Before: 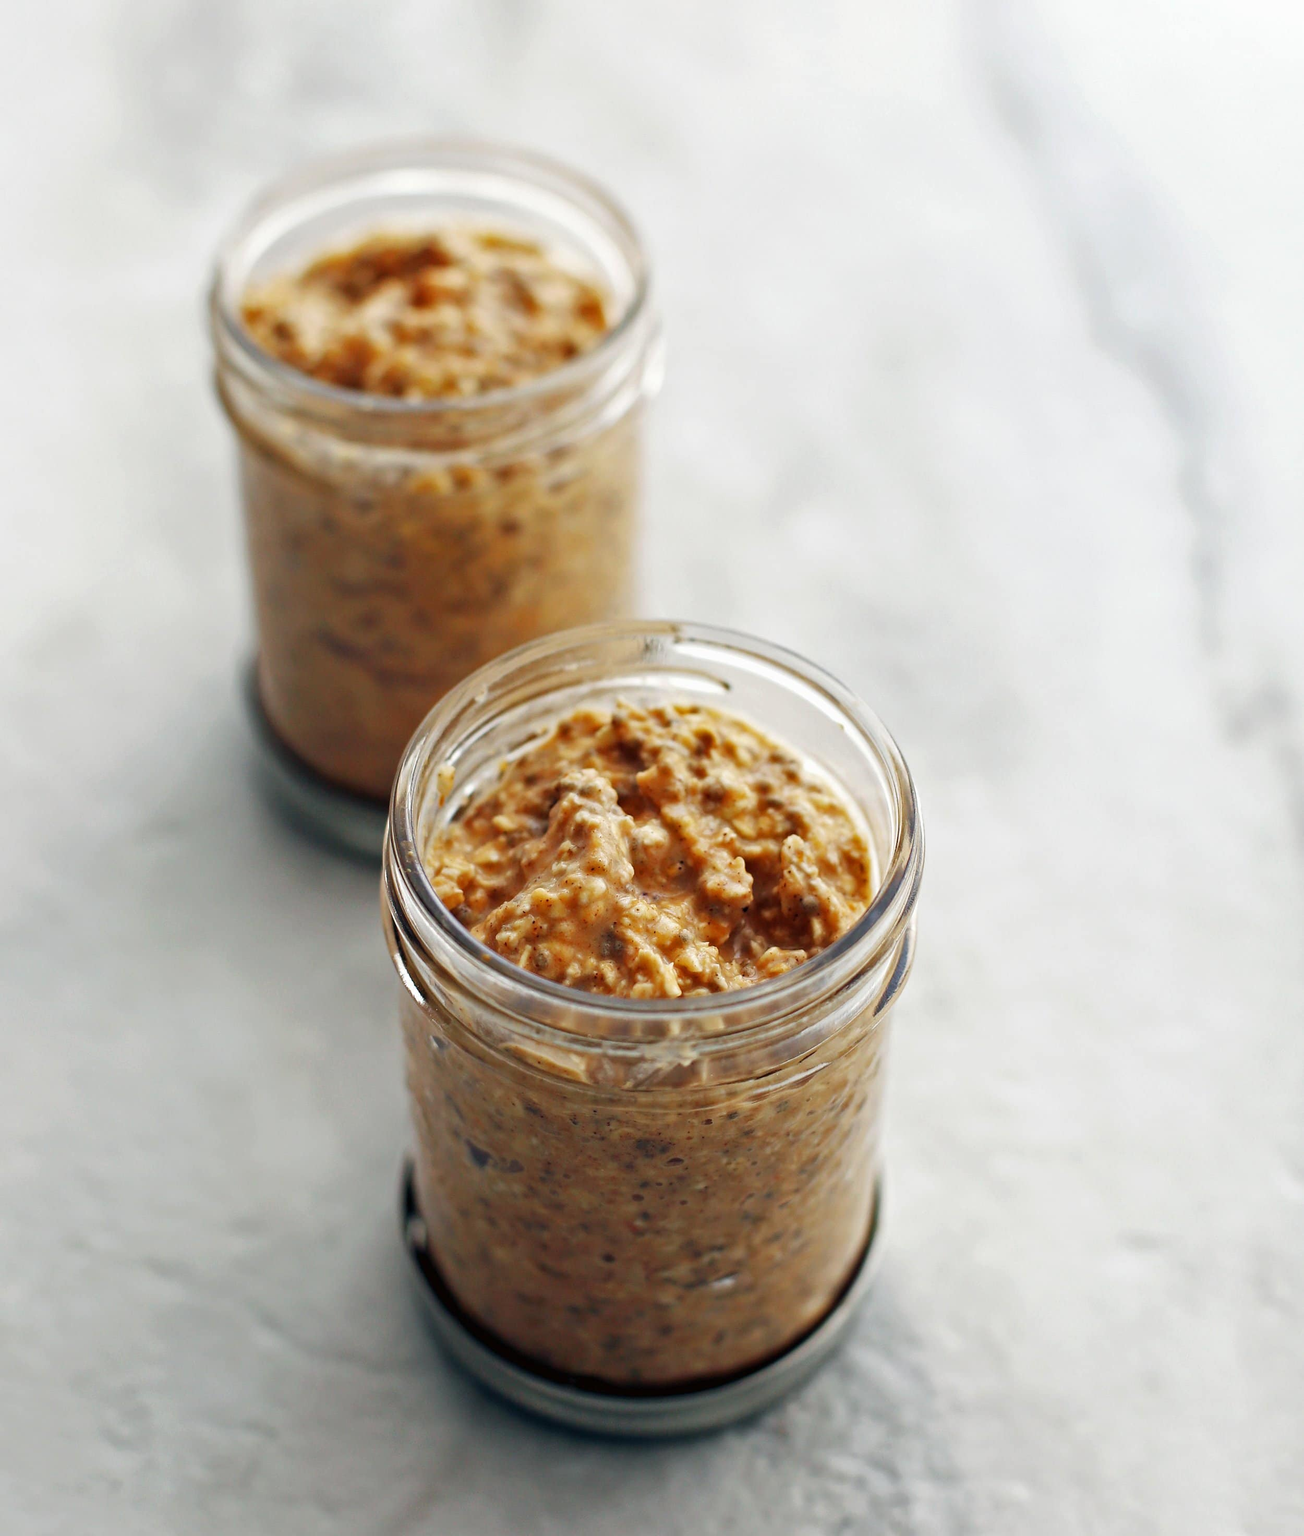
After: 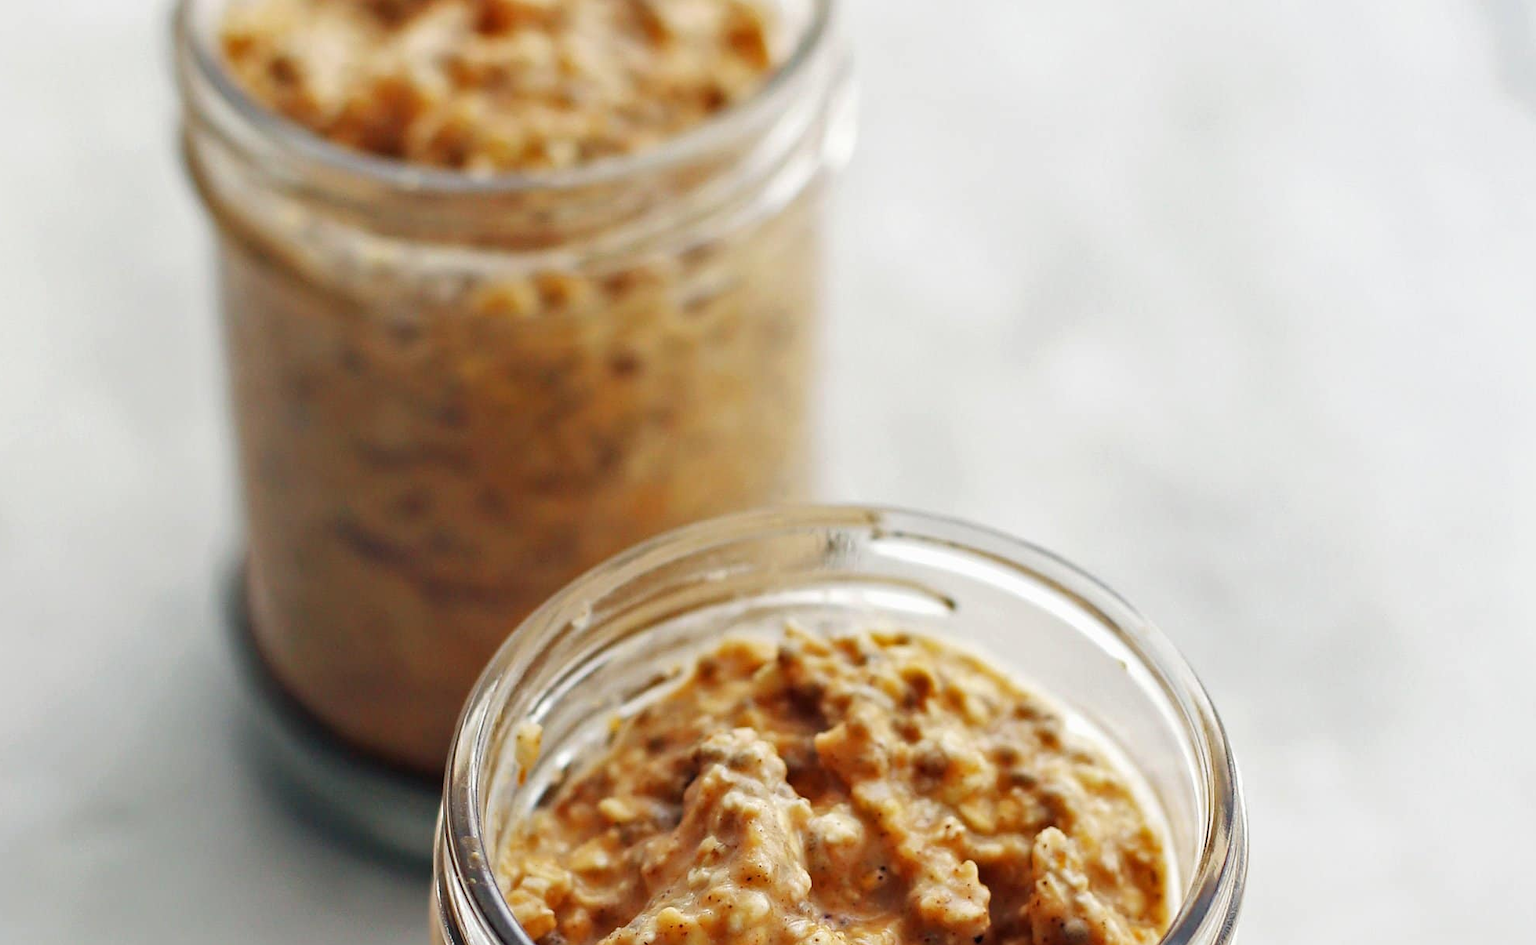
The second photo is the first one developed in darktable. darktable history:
crop: left 7.261%, top 18.526%, right 14.347%, bottom 40.493%
